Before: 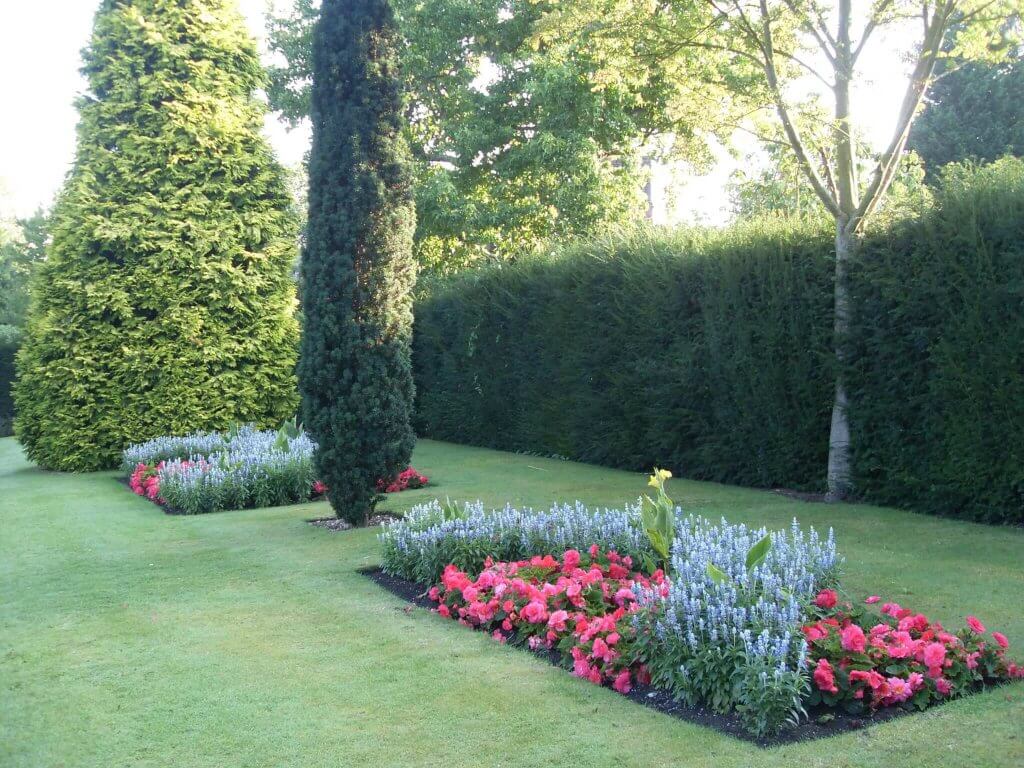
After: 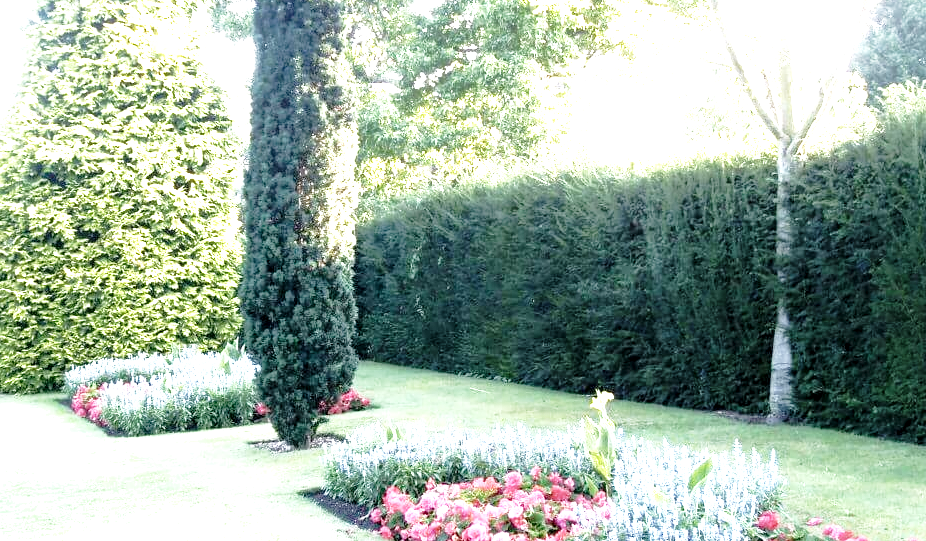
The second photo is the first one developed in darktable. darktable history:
contrast brightness saturation: contrast 0.058, brightness -0.014, saturation -0.234
exposure: exposure 0.375 EV, compensate highlight preservation false
crop: left 5.707%, top 10.229%, right 3.794%, bottom 19.325%
base curve: curves: ch0 [(0, 0) (0.028, 0.03) (0.121, 0.232) (0.46, 0.748) (0.859, 0.968) (1, 1)], preserve colors none
shadows and highlights: highlights color adjustment 55.03%
tone equalizer: -8 EV -1.08 EV, -7 EV -1.03 EV, -6 EV -0.904 EV, -5 EV -0.573 EV, -3 EV 0.604 EV, -2 EV 0.846 EV, -1 EV 0.986 EV, +0 EV 1.06 EV
local contrast: detail 135%, midtone range 0.747
